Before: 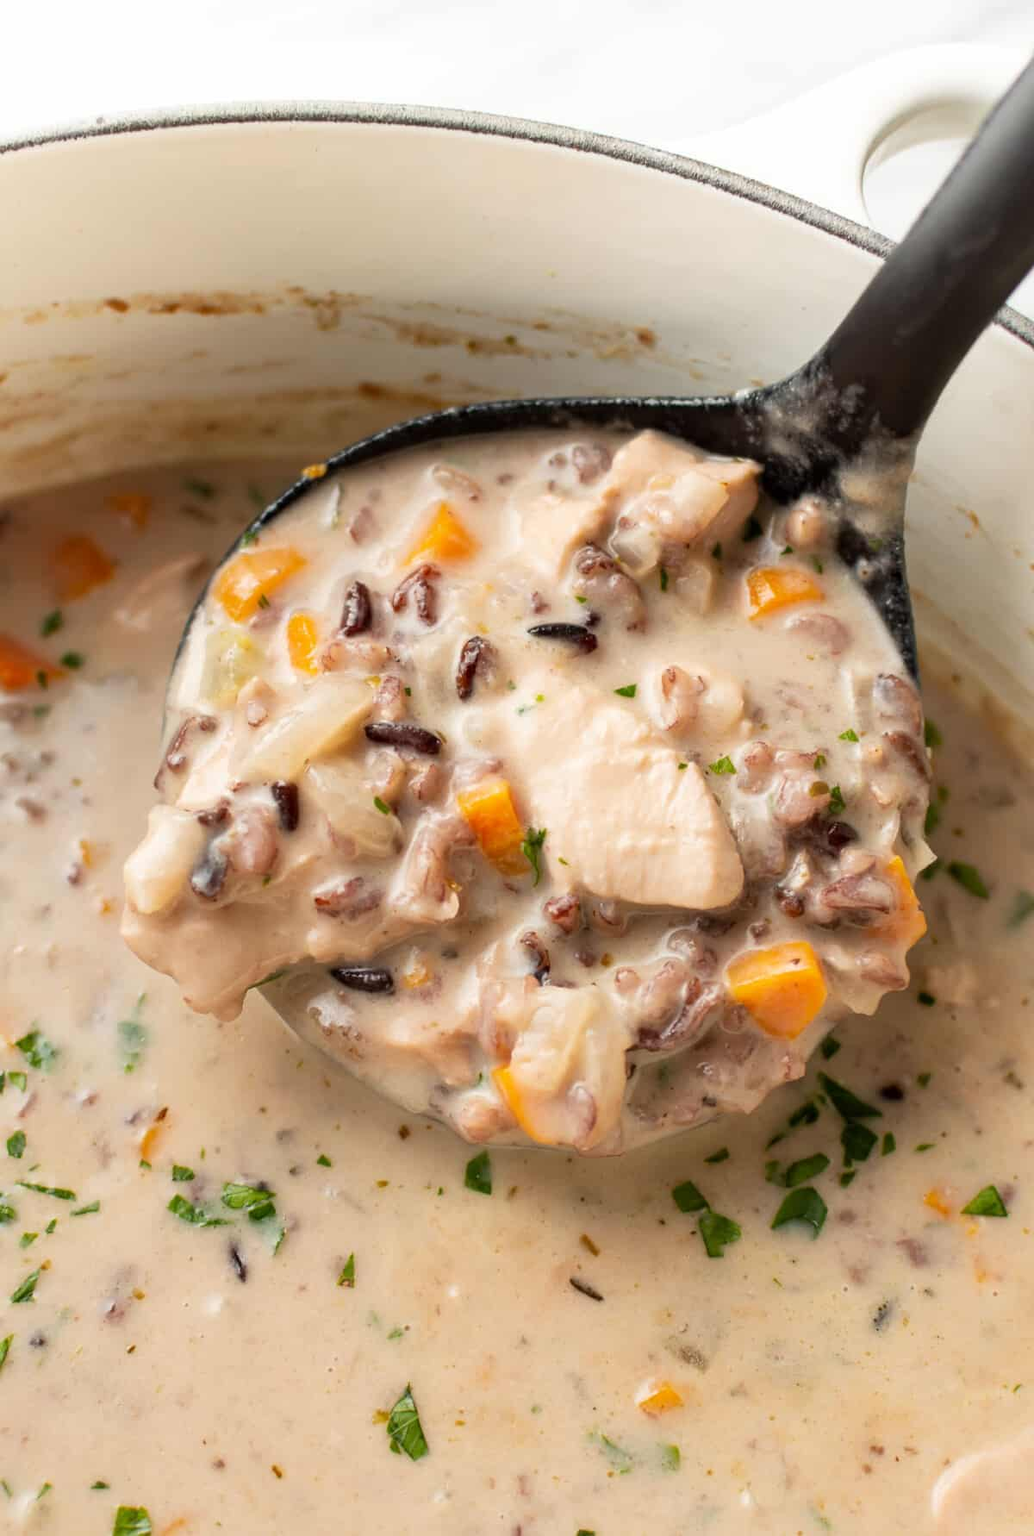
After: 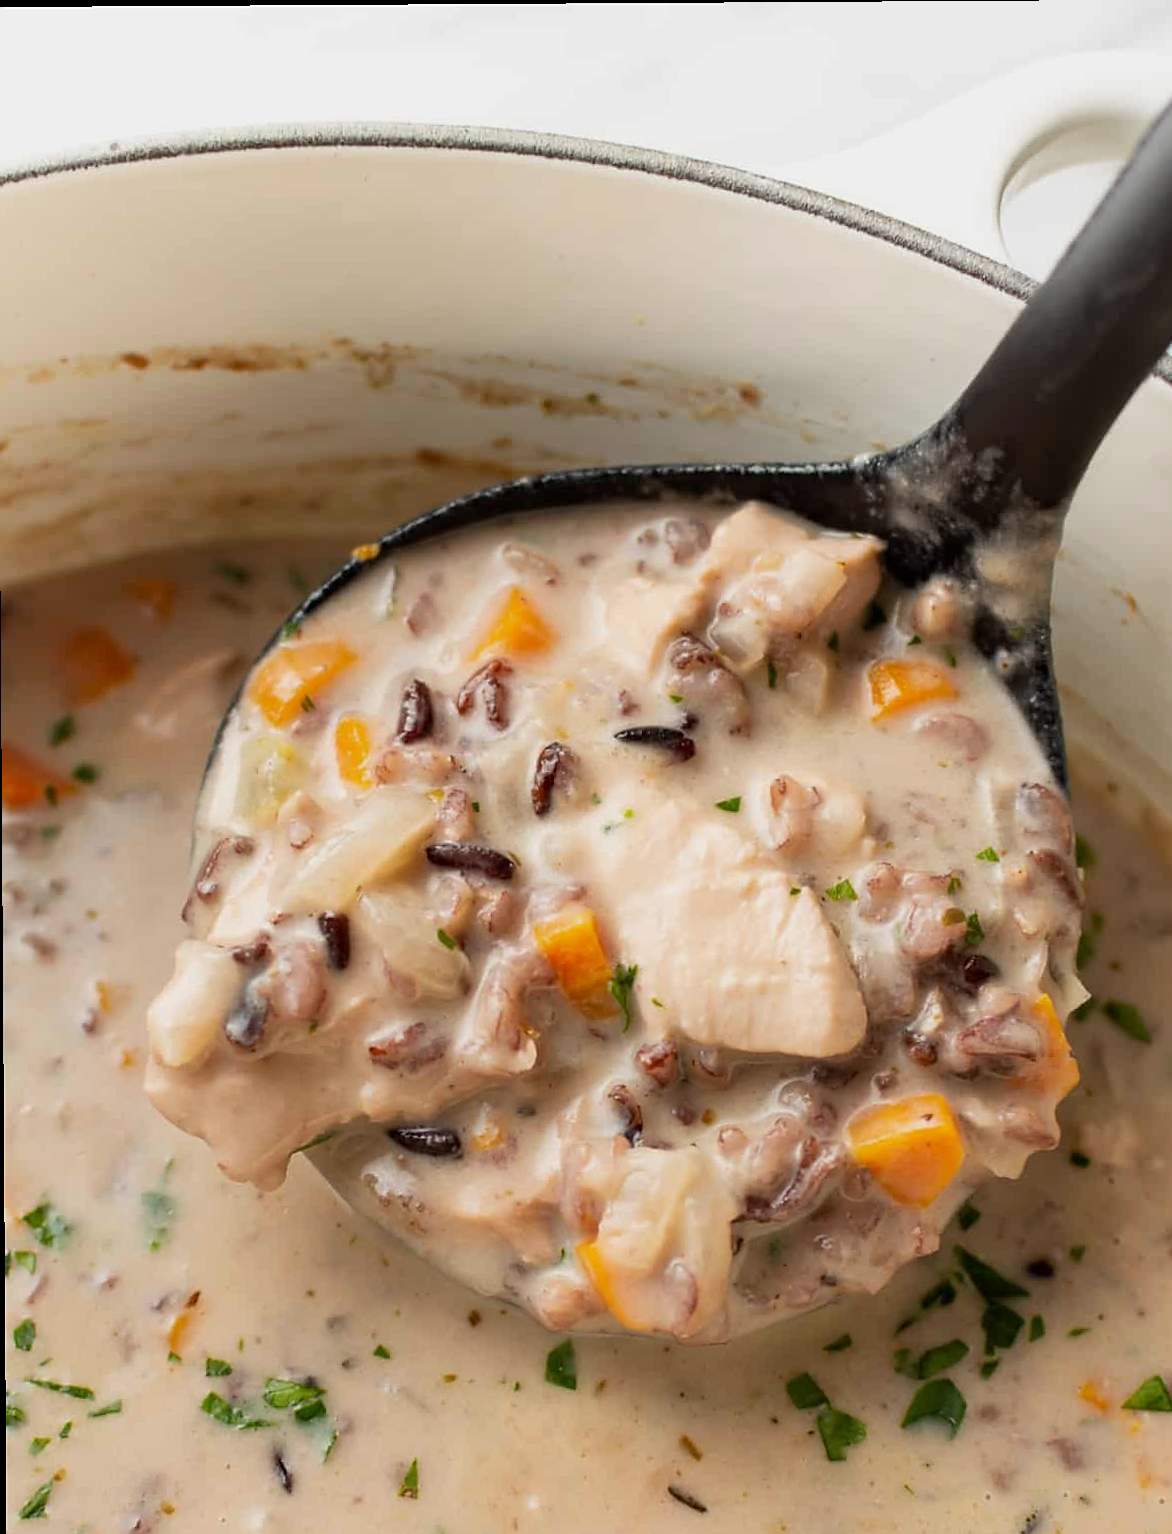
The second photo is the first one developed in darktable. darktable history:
sharpen: radius 1.494, amount 0.406, threshold 1.457
exposure: exposure -0.215 EV, compensate exposure bias true, compensate highlight preservation false
crop and rotate: angle 0.363°, left 0.222%, right 2.962%, bottom 14.232%
